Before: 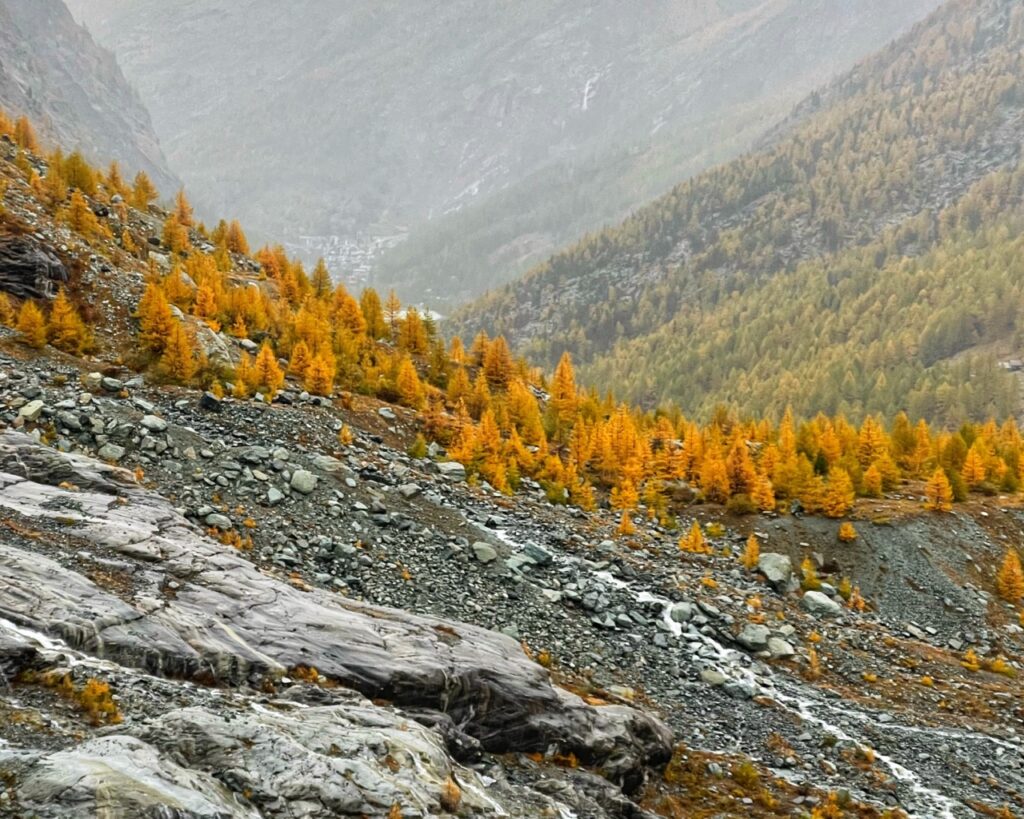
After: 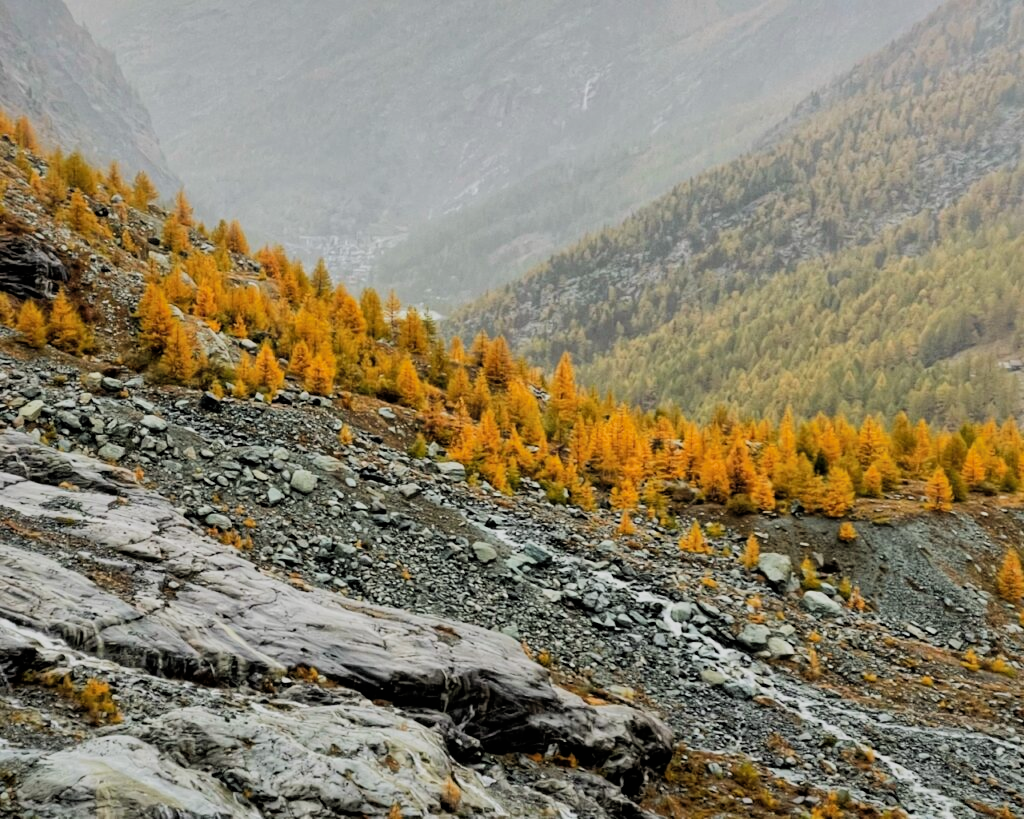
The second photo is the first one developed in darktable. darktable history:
exposure: compensate highlight preservation false
shadows and highlights: on, module defaults
filmic rgb: black relative exposure -5.05 EV, white relative exposure 4 EV, hardness 2.9, contrast 1.301
